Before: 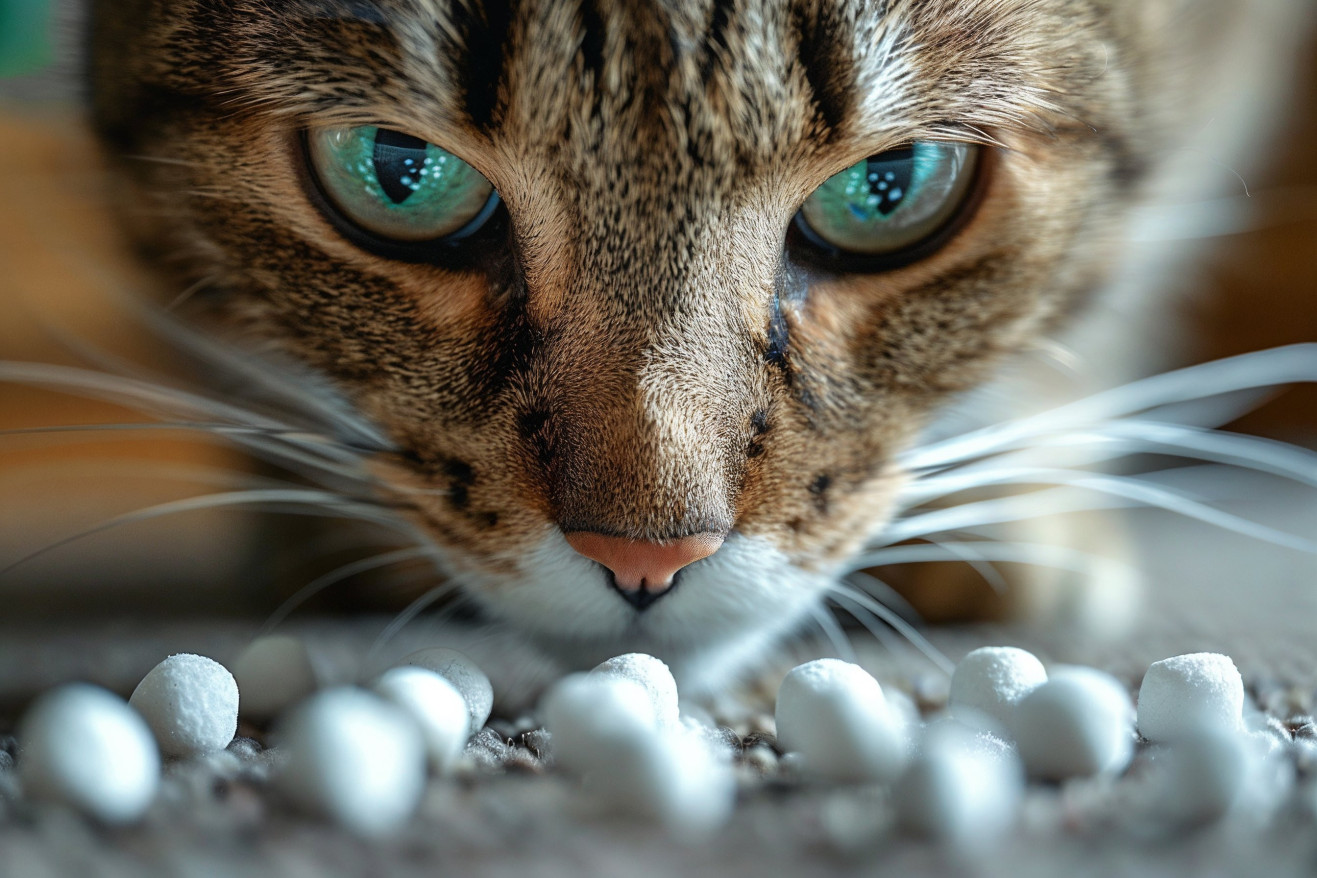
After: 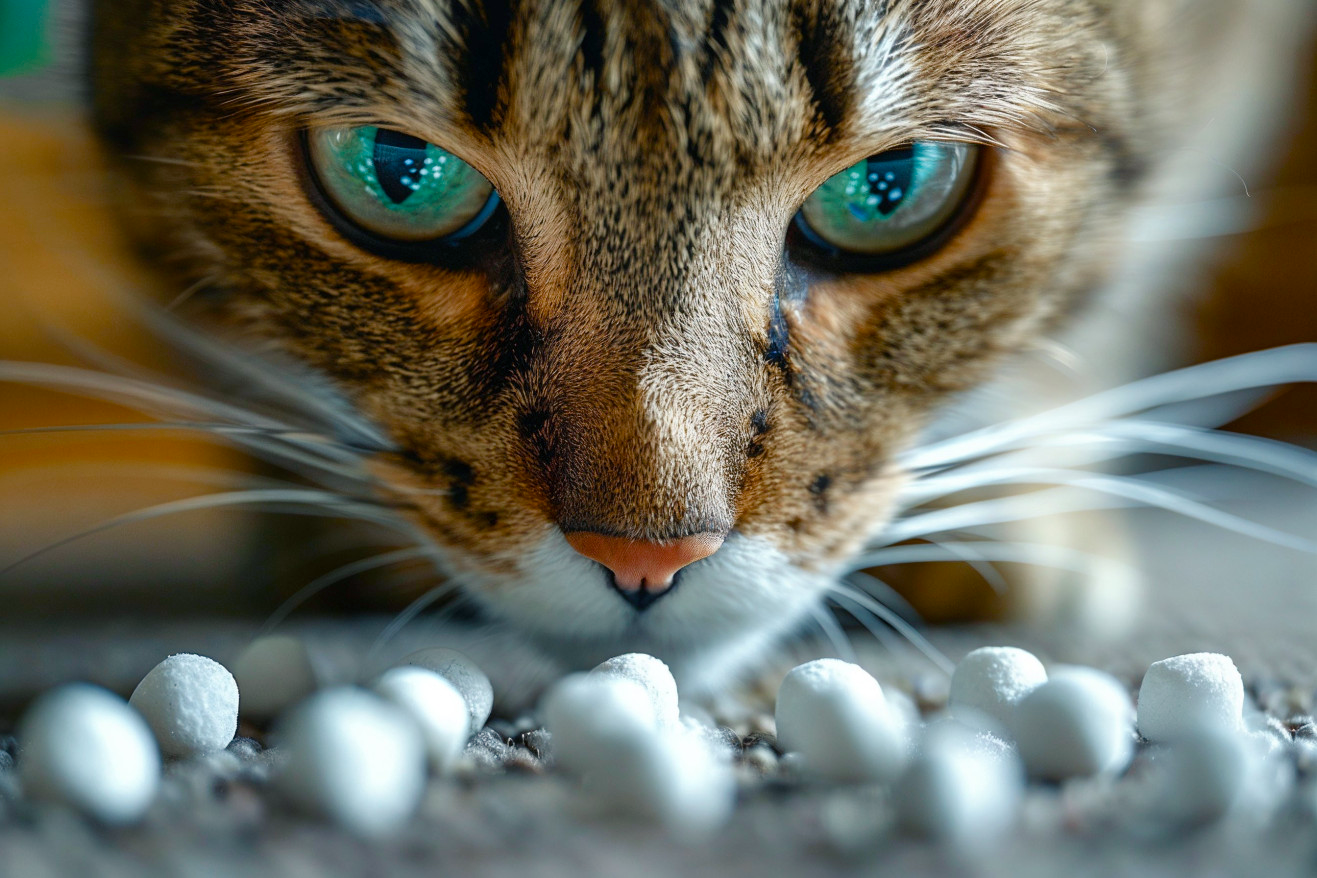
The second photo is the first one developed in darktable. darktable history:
color balance rgb: shadows lift › chroma 3.246%, shadows lift › hue 241.09°, perceptual saturation grading › global saturation 20%, perceptual saturation grading › highlights -25.195%, perceptual saturation grading › shadows 49.556%
